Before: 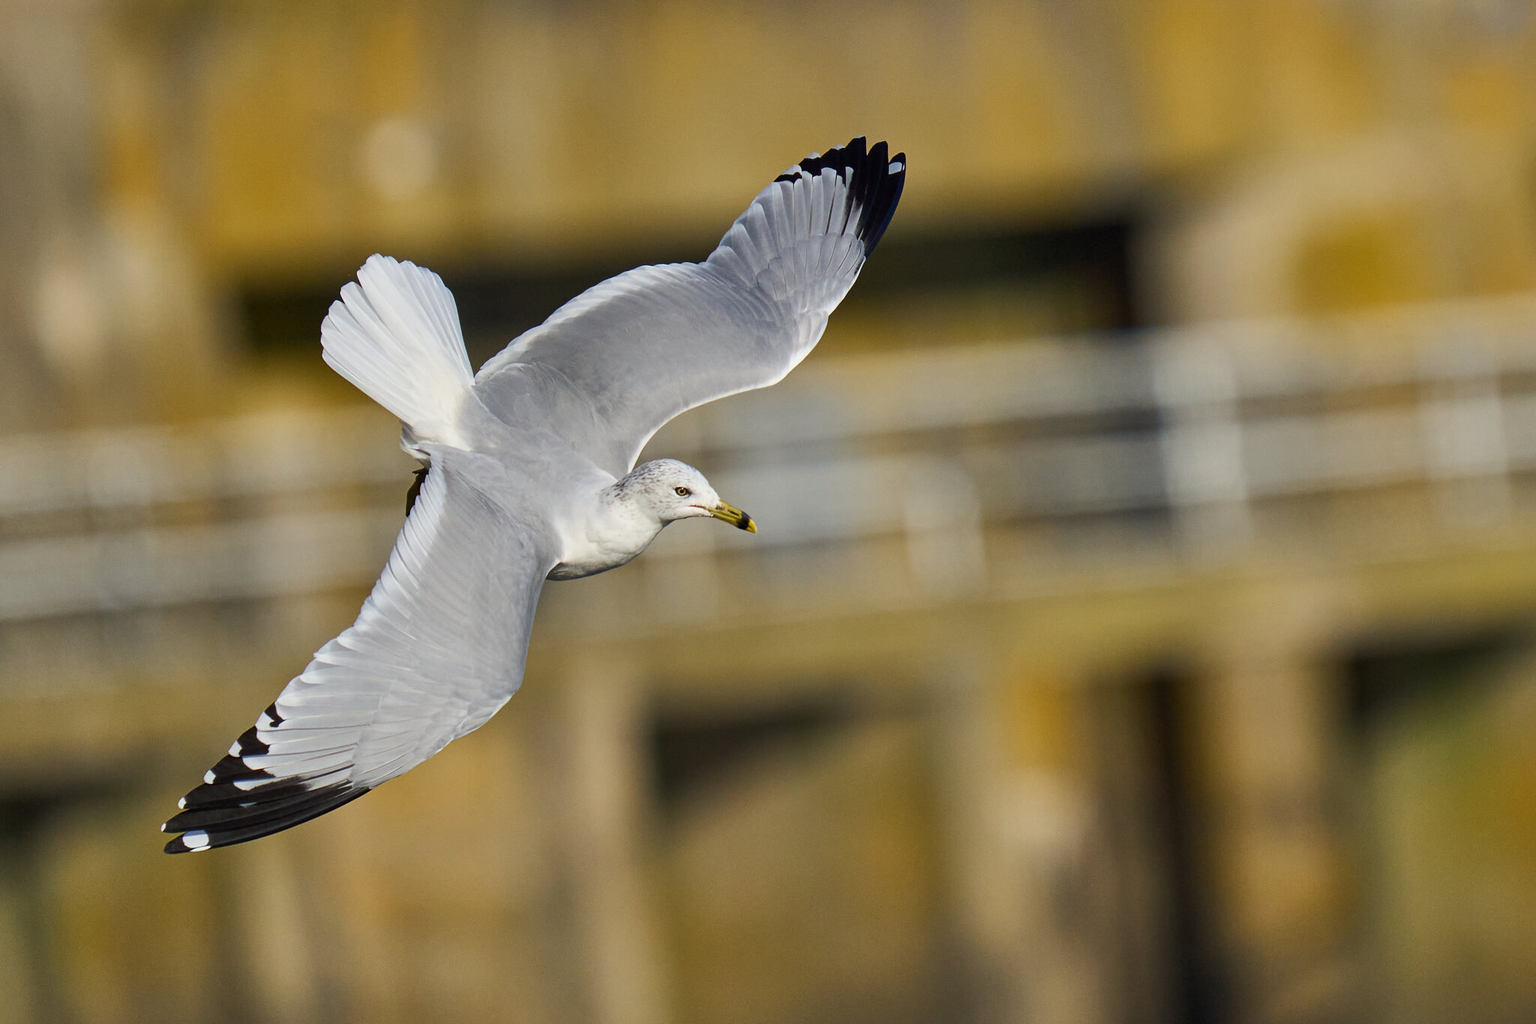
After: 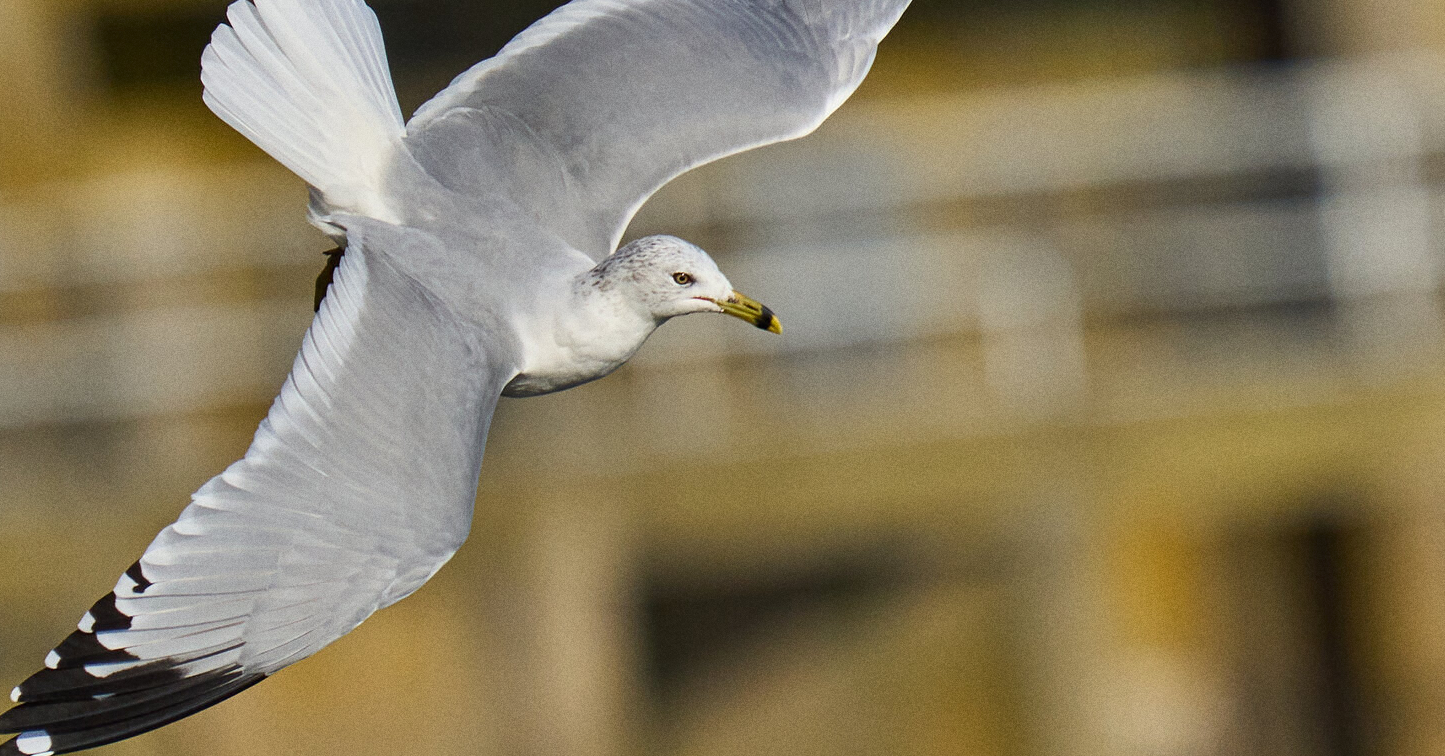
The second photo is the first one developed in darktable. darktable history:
crop: left 11.123%, top 27.61%, right 18.3%, bottom 17.034%
shadows and highlights: low approximation 0.01, soften with gaussian
grain: coarseness 0.09 ISO
